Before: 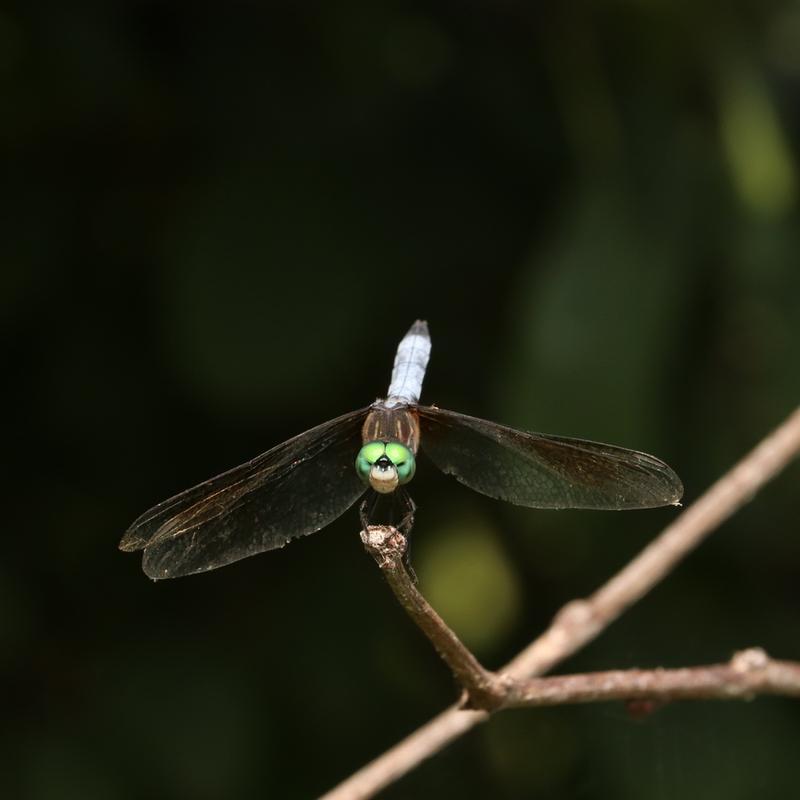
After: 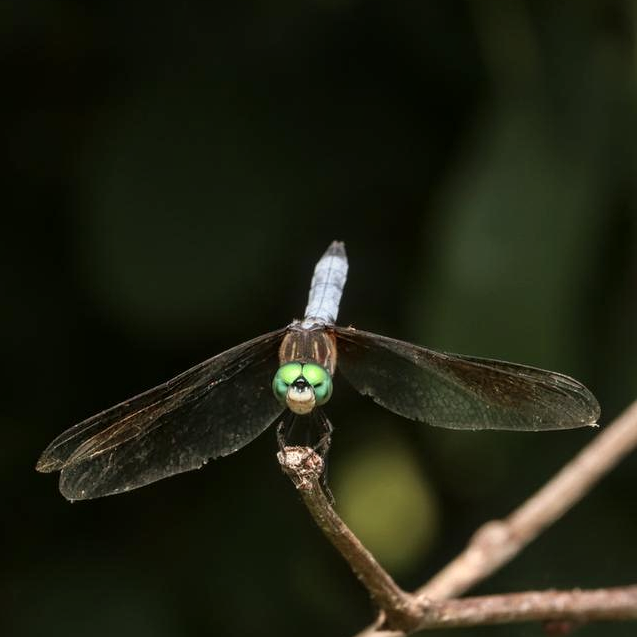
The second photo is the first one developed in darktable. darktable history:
local contrast: detail 130%
crop and rotate: left 10.381%, top 10%, right 9.894%, bottom 10.361%
